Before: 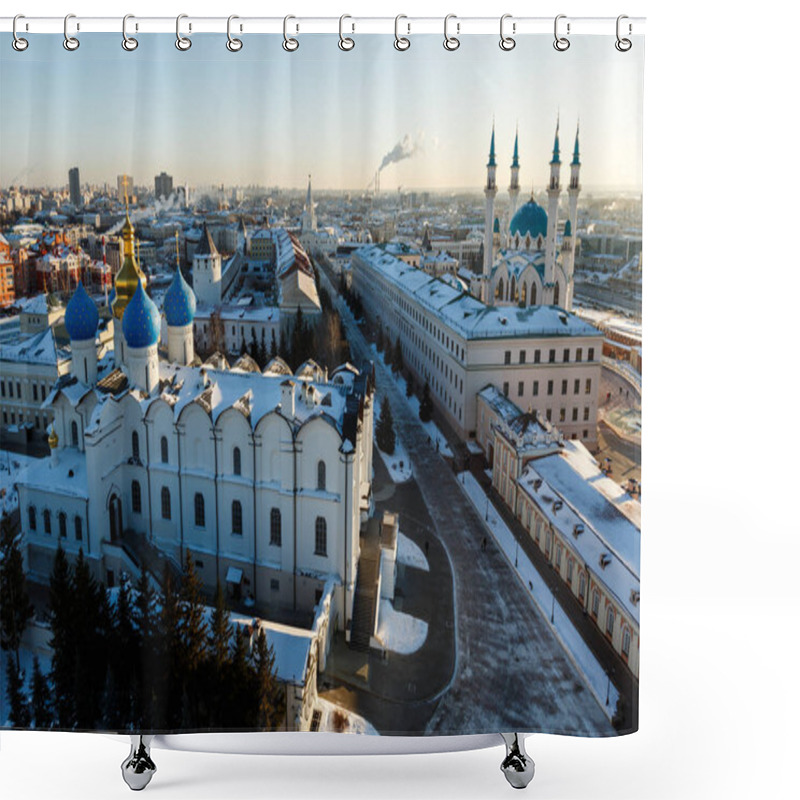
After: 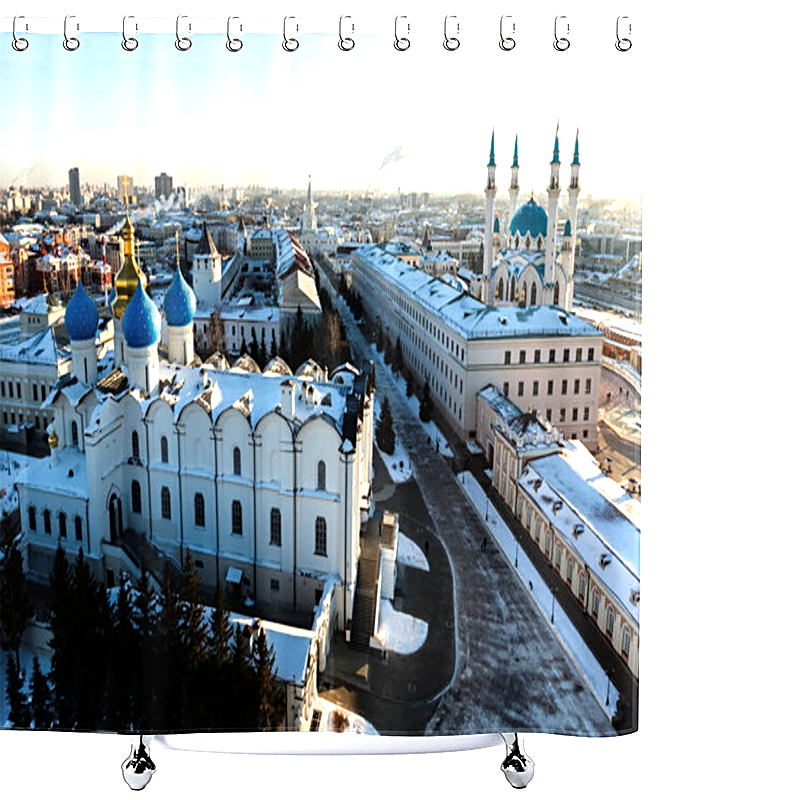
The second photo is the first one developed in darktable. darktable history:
sharpen: on, module defaults
tone equalizer: -8 EV -1.11 EV, -7 EV -1.03 EV, -6 EV -0.85 EV, -5 EV -0.607 EV, -3 EV 0.547 EV, -2 EV 0.843 EV, -1 EV 0.986 EV, +0 EV 1.07 EV, luminance estimator HSV value / RGB max
